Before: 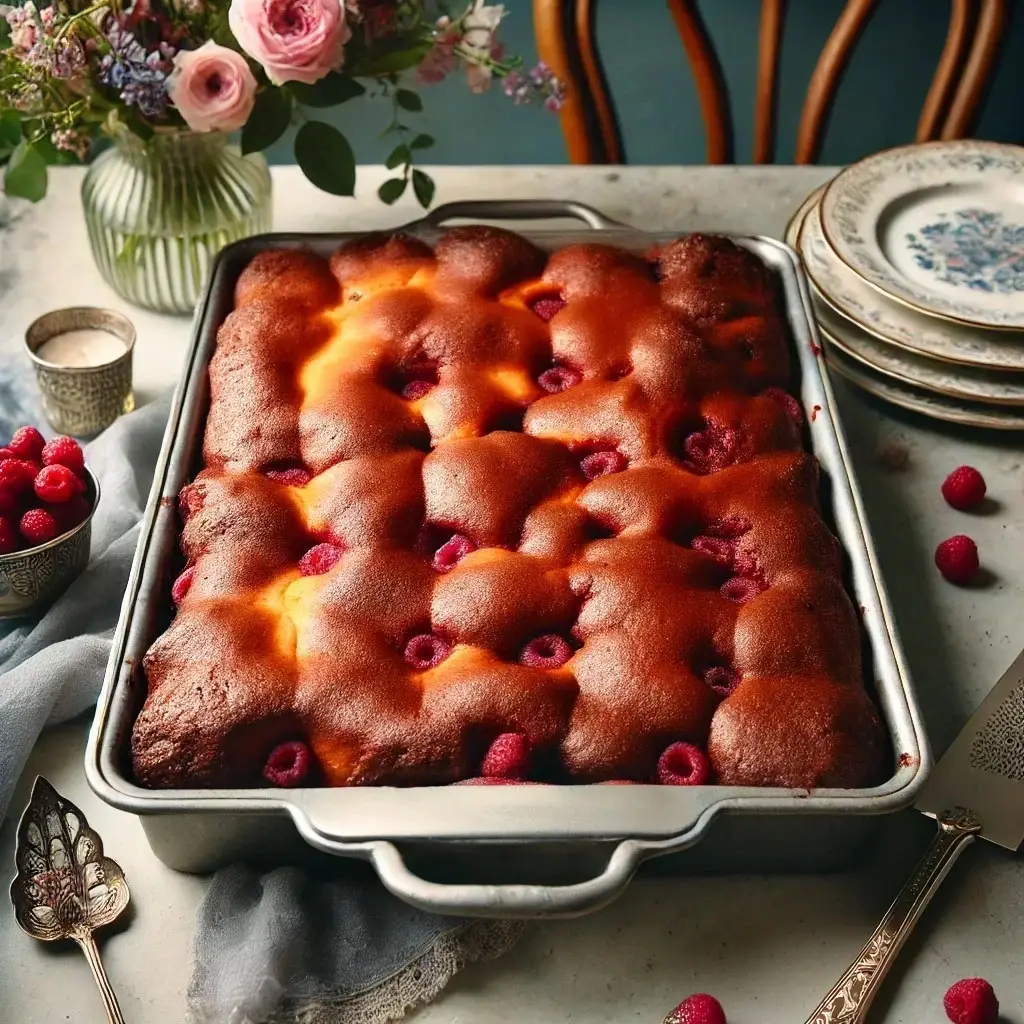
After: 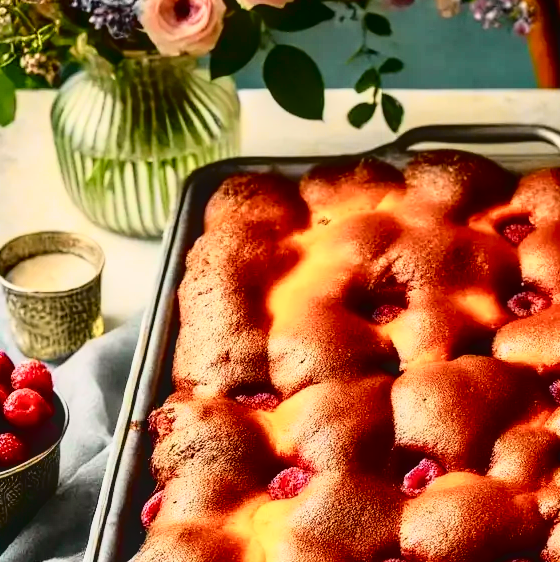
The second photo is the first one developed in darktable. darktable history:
tone curve: curves: ch0 [(0, 0.022) (0.177, 0.086) (0.392, 0.438) (0.704, 0.844) (0.858, 0.938) (1, 0.981)]; ch1 [(0, 0) (0.402, 0.36) (0.476, 0.456) (0.498, 0.501) (0.518, 0.521) (0.58, 0.598) (0.619, 0.65) (0.692, 0.737) (1, 1)]; ch2 [(0, 0) (0.415, 0.438) (0.483, 0.499) (0.503, 0.507) (0.526, 0.537) (0.563, 0.624) (0.626, 0.714) (0.699, 0.753) (0.997, 0.858)], color space Lab, independent channels
crop and rotate: left 3.047%, top 7.509%, right 42.236%, bottom 37.598%
local contrast: on, module defaults
